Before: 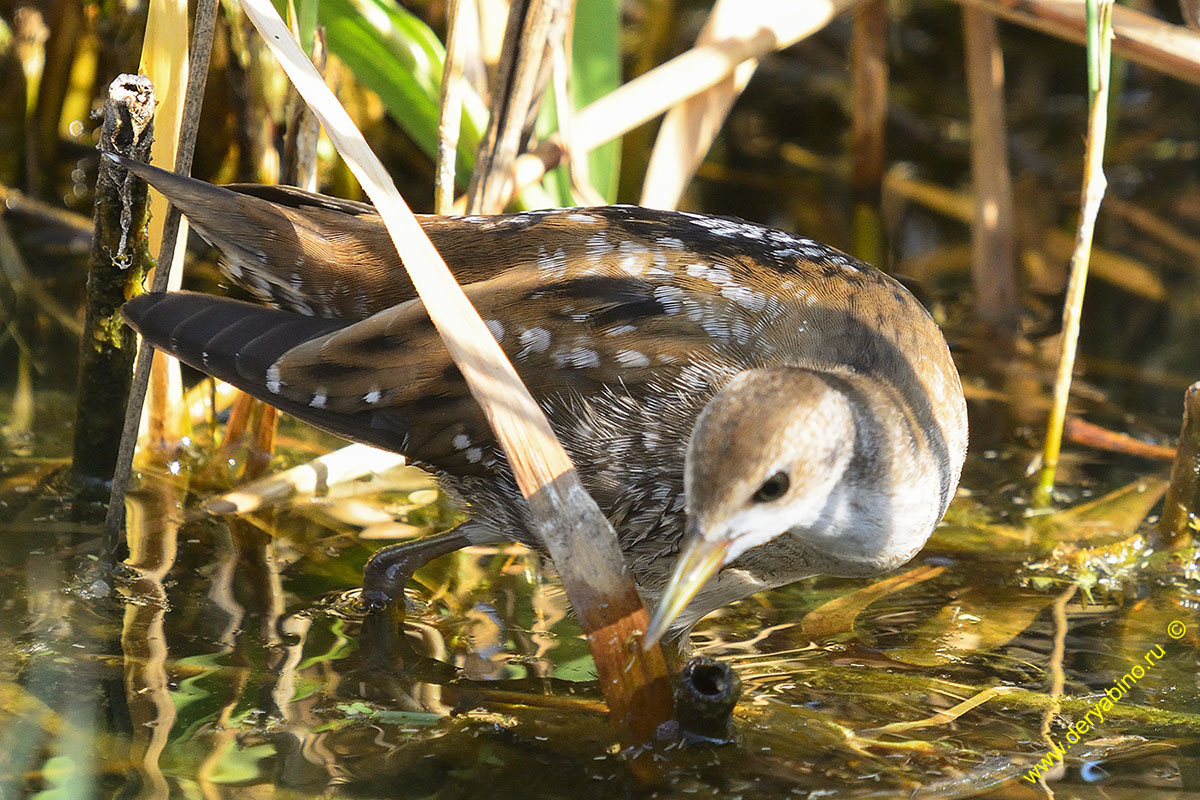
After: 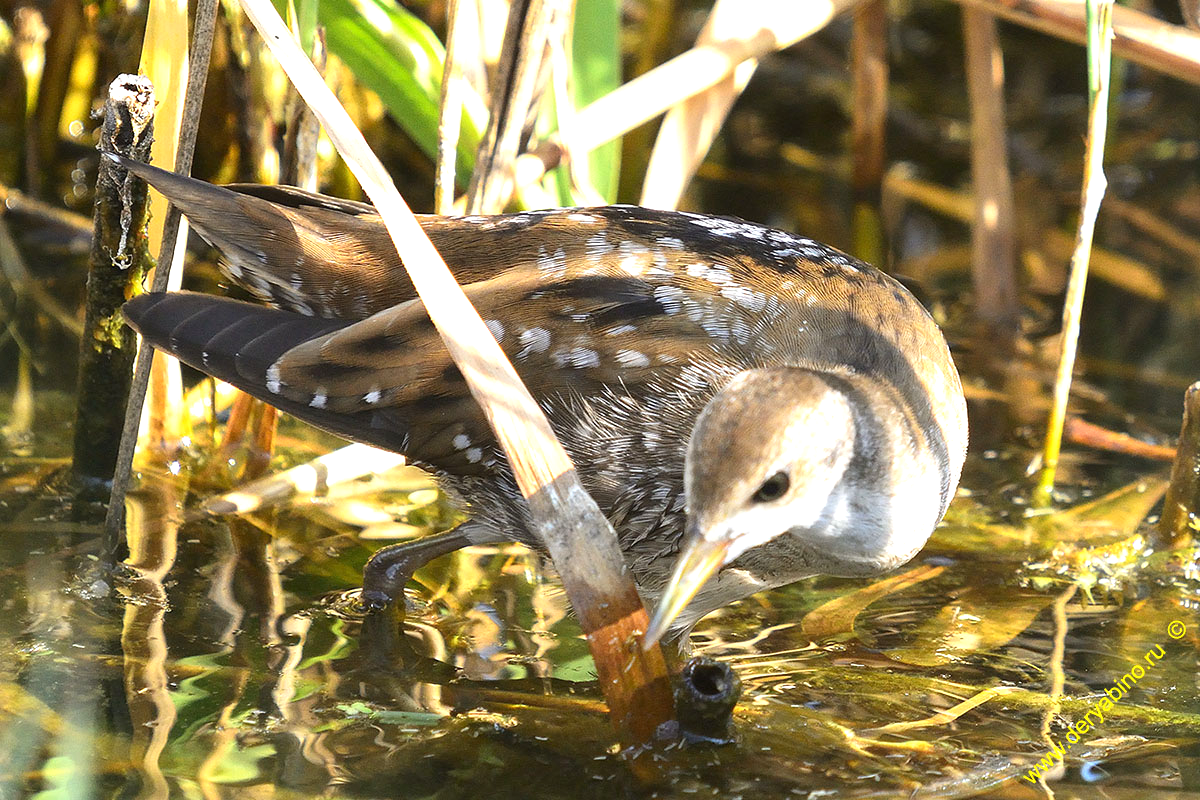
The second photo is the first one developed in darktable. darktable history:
exposure: exposure 0.583 EV, compensate highlight preservation false
